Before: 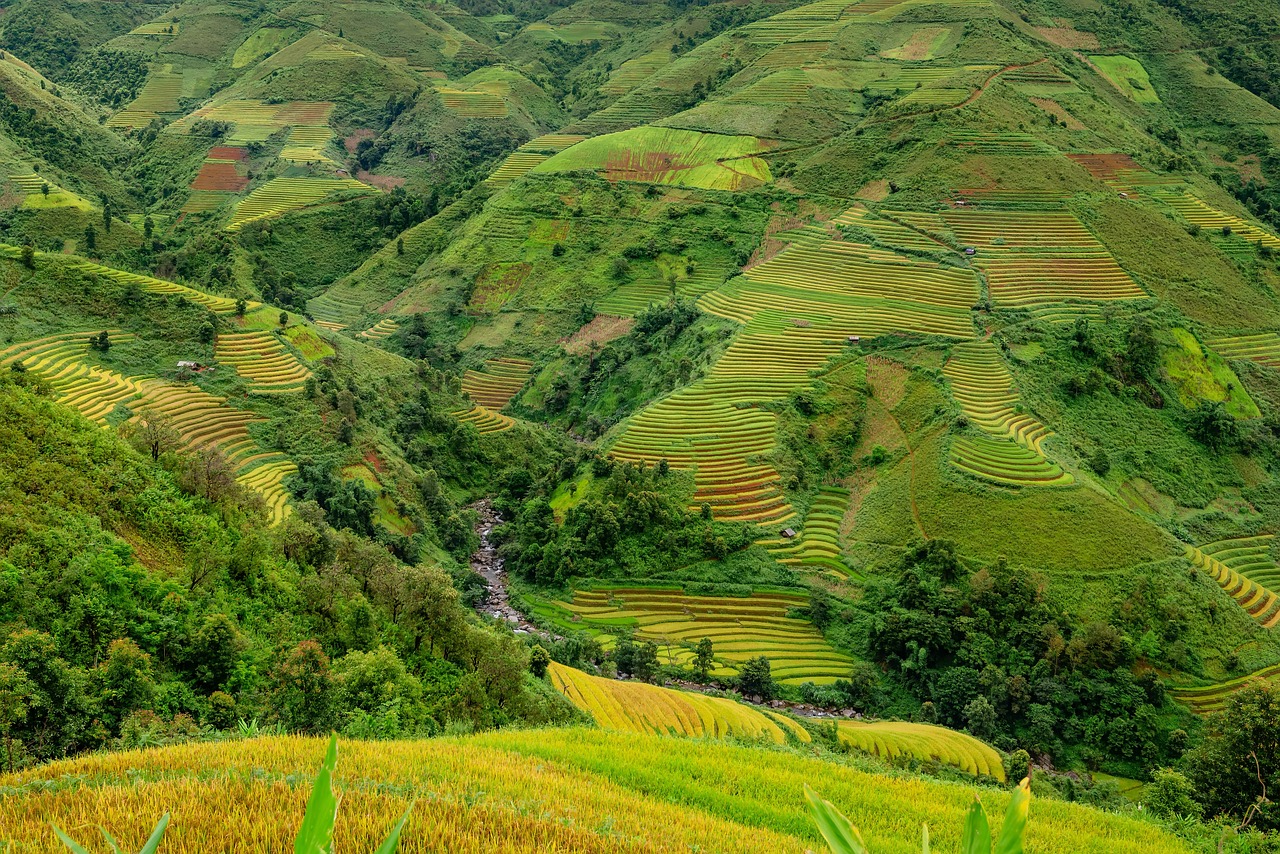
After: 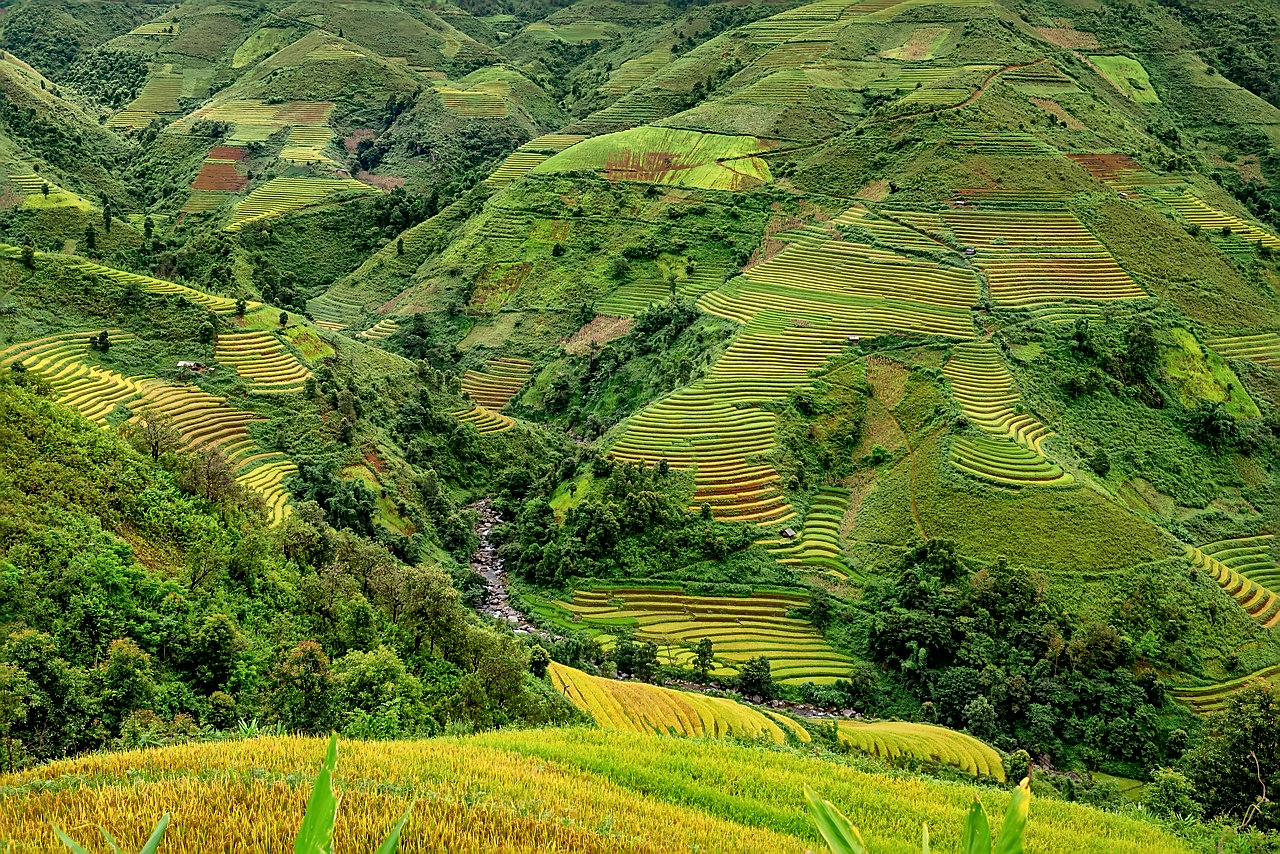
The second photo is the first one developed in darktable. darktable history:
local contrast: mode bilateral grid, contrast 25, coarseness 47, detail 151%, midtone range 0.2
sharpen: on, module defaults
